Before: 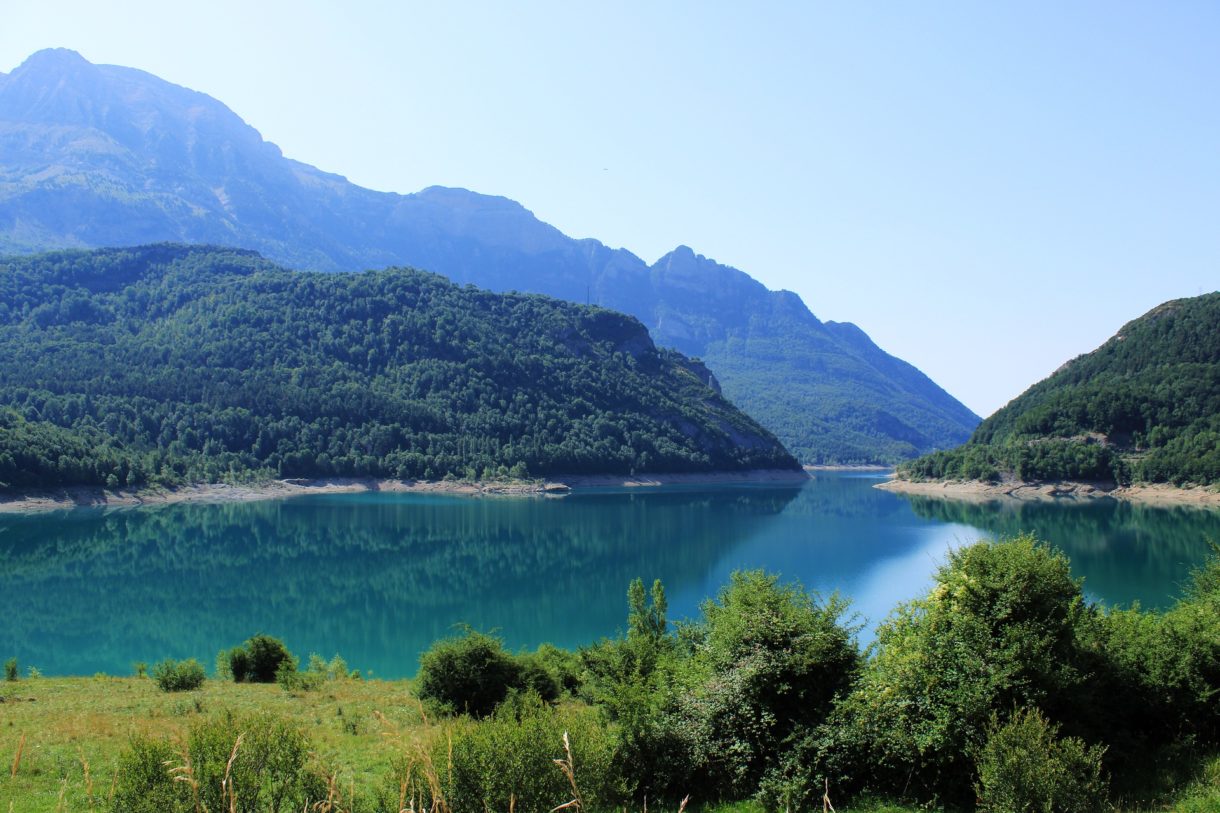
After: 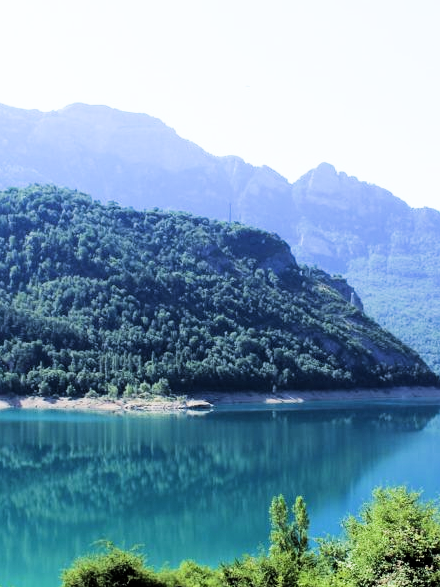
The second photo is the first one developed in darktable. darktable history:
exposure: black level correction 0, exposure 1 EV, compensate exposure bias true, compensate highlight preservation false
crop and rotate: left 29.398%, top 10.256%, right 34.473%, bottom 17.464%
filmic rgb: black relative exposure -5.13 EV, white relative exposure 3.52 EV, hardness 3.19, contrast 1.403, highlights saturation mix -49.91%
